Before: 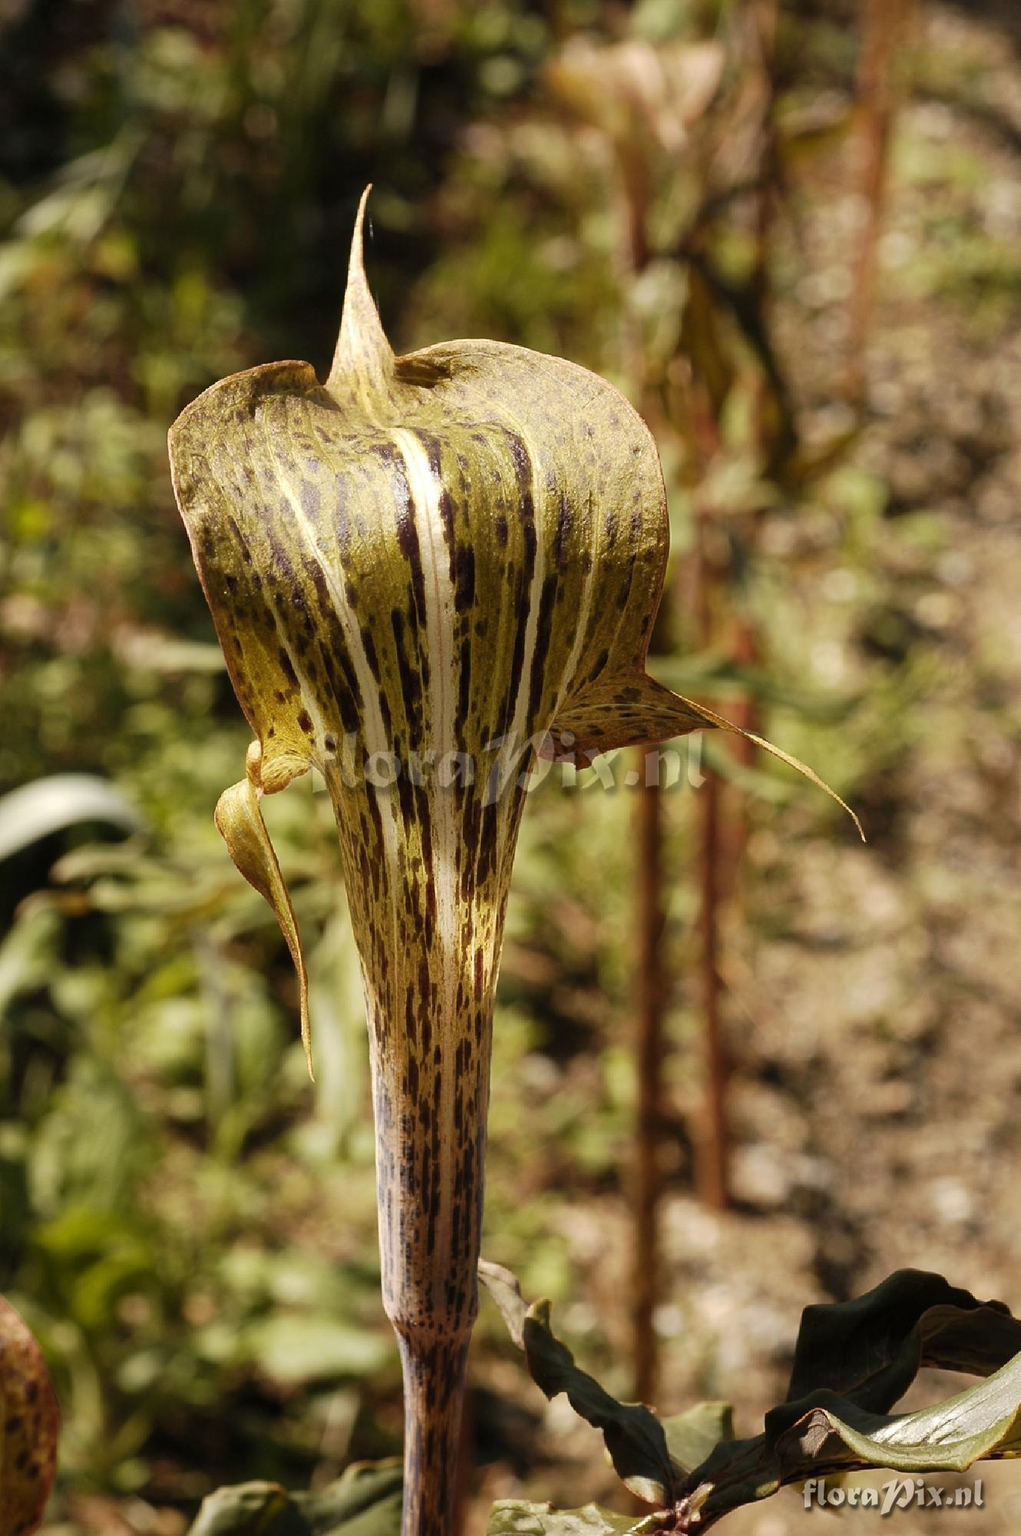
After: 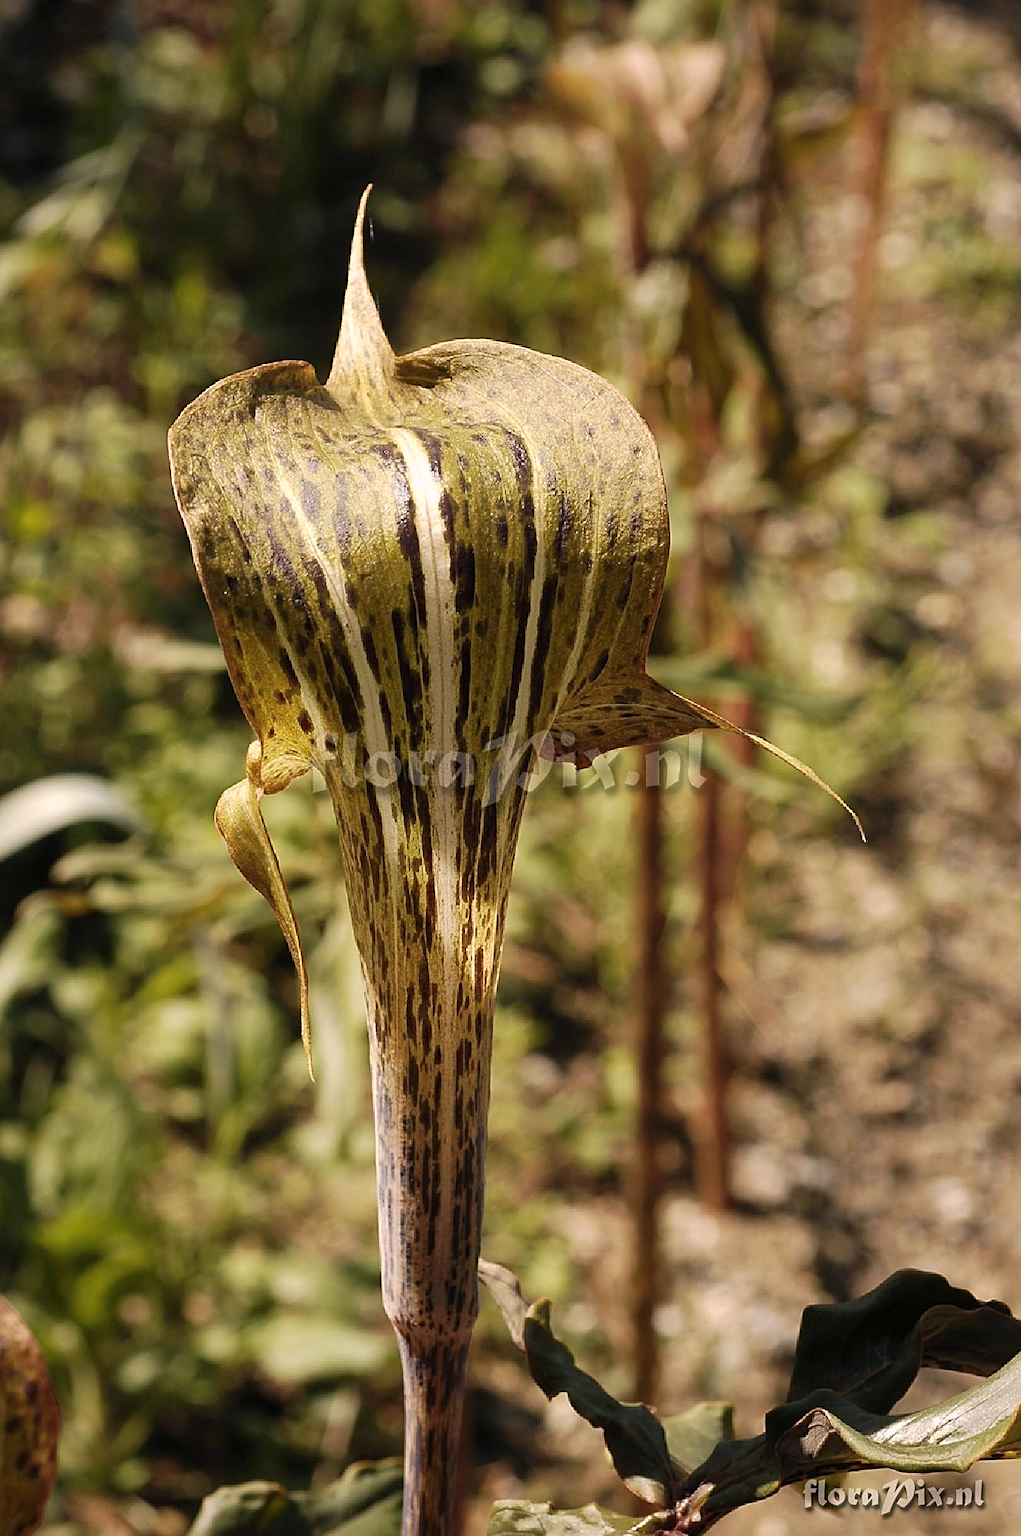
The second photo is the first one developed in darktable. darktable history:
color balance rgb: shadows lift › chroma 1.41%, shadows lift › hue 260°, power › chroma 0.5%, power › hue 260°, highlights gain › chroma 1%, highlights gain › hue 27°, saturation formula JzAzBz (2021)
sharpen: on, module defaults
